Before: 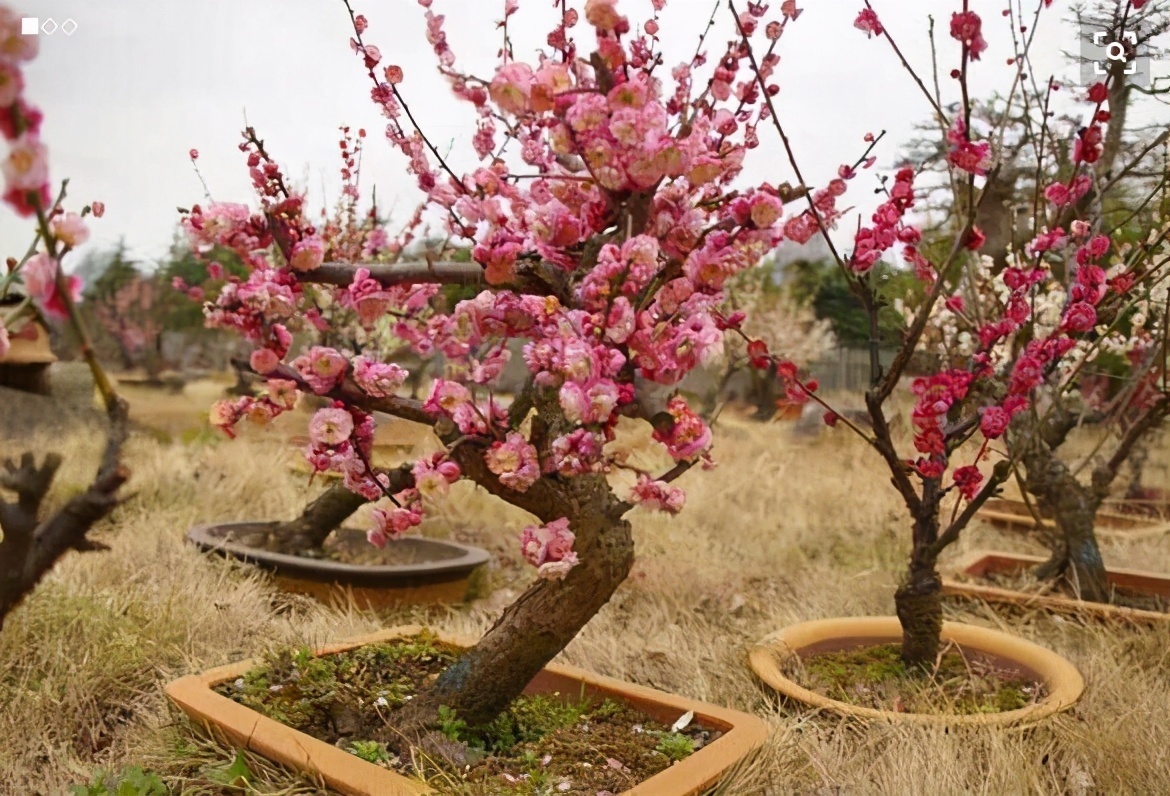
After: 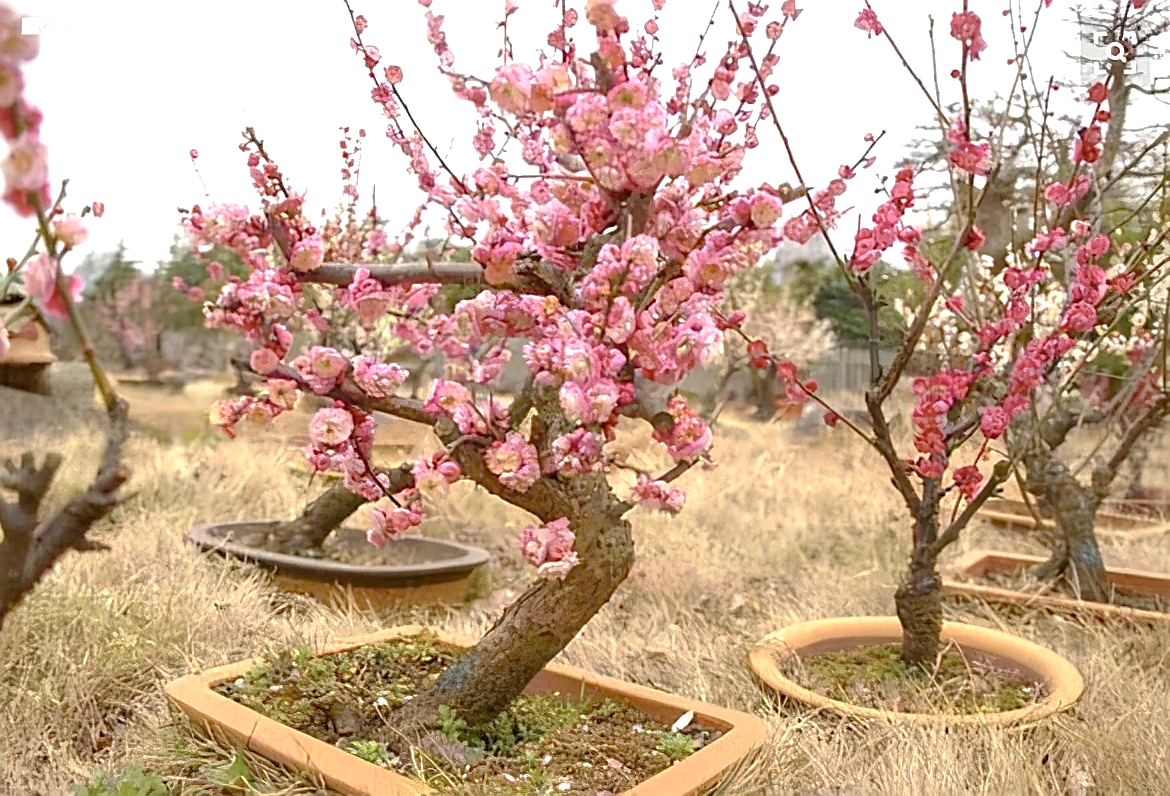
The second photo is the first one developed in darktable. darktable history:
local contrast: on, module defaults
sharpen: on, module defaults
exposure: black level correction 0, exposure 0.699 EV, compensate highlight preservation false
tone curve: curves: ch0 [(0, 0) (0.004, 0.008) (0.077, 0.156) (0.169, 0.29) (0.774, 0.774) (1, 1)], preserve colors none
